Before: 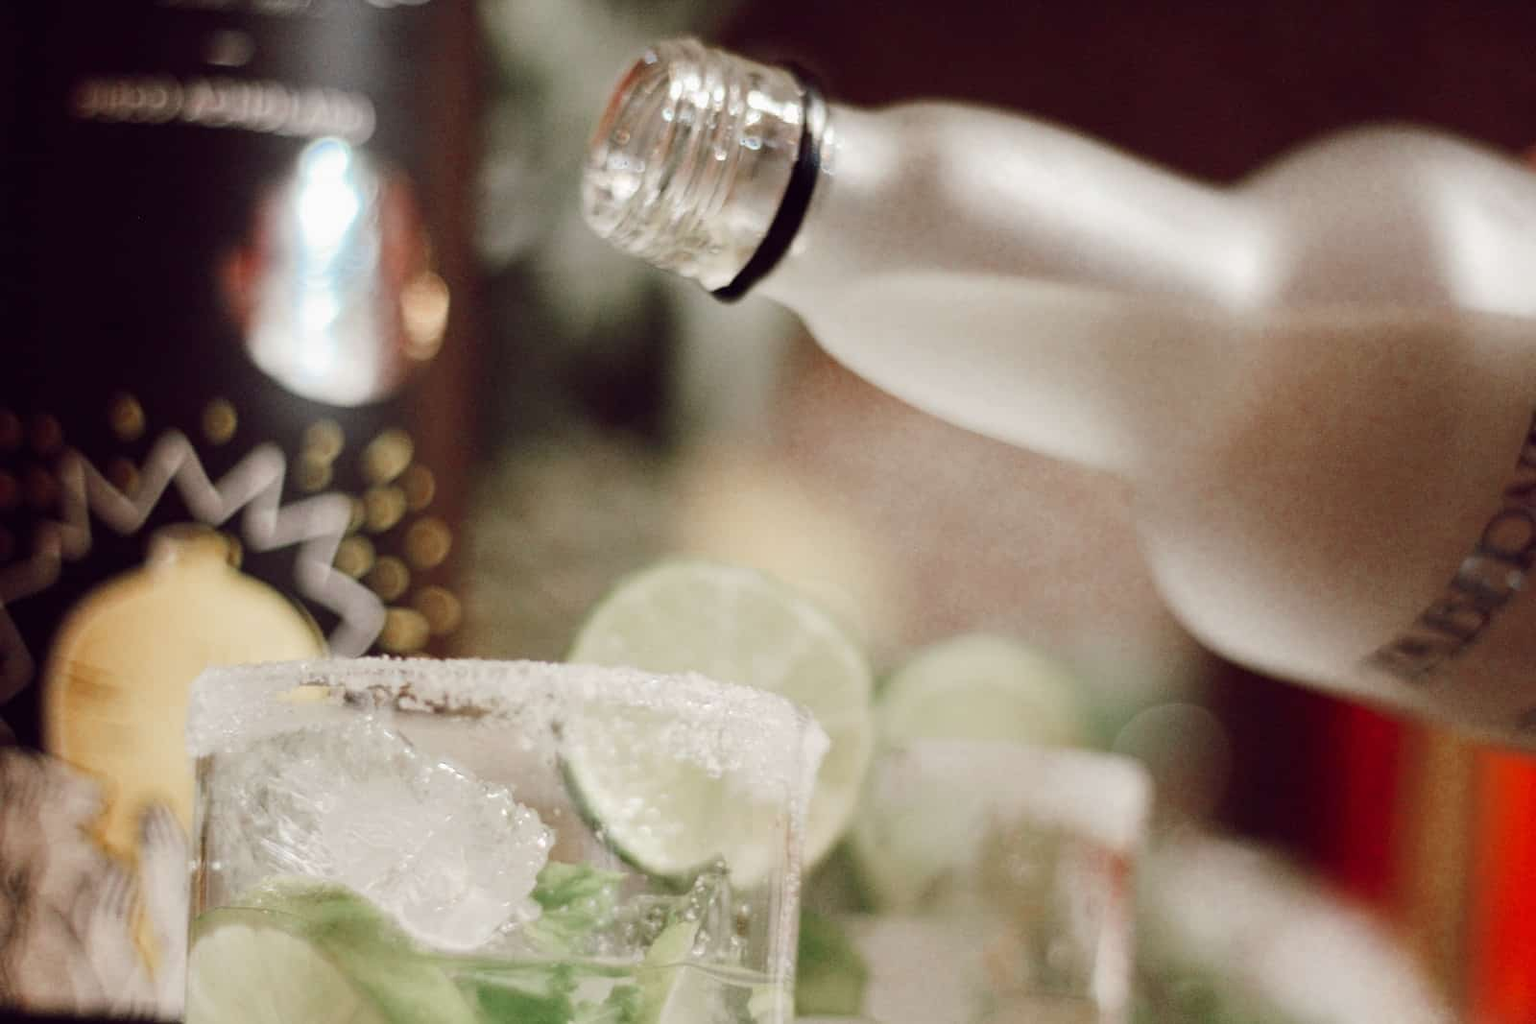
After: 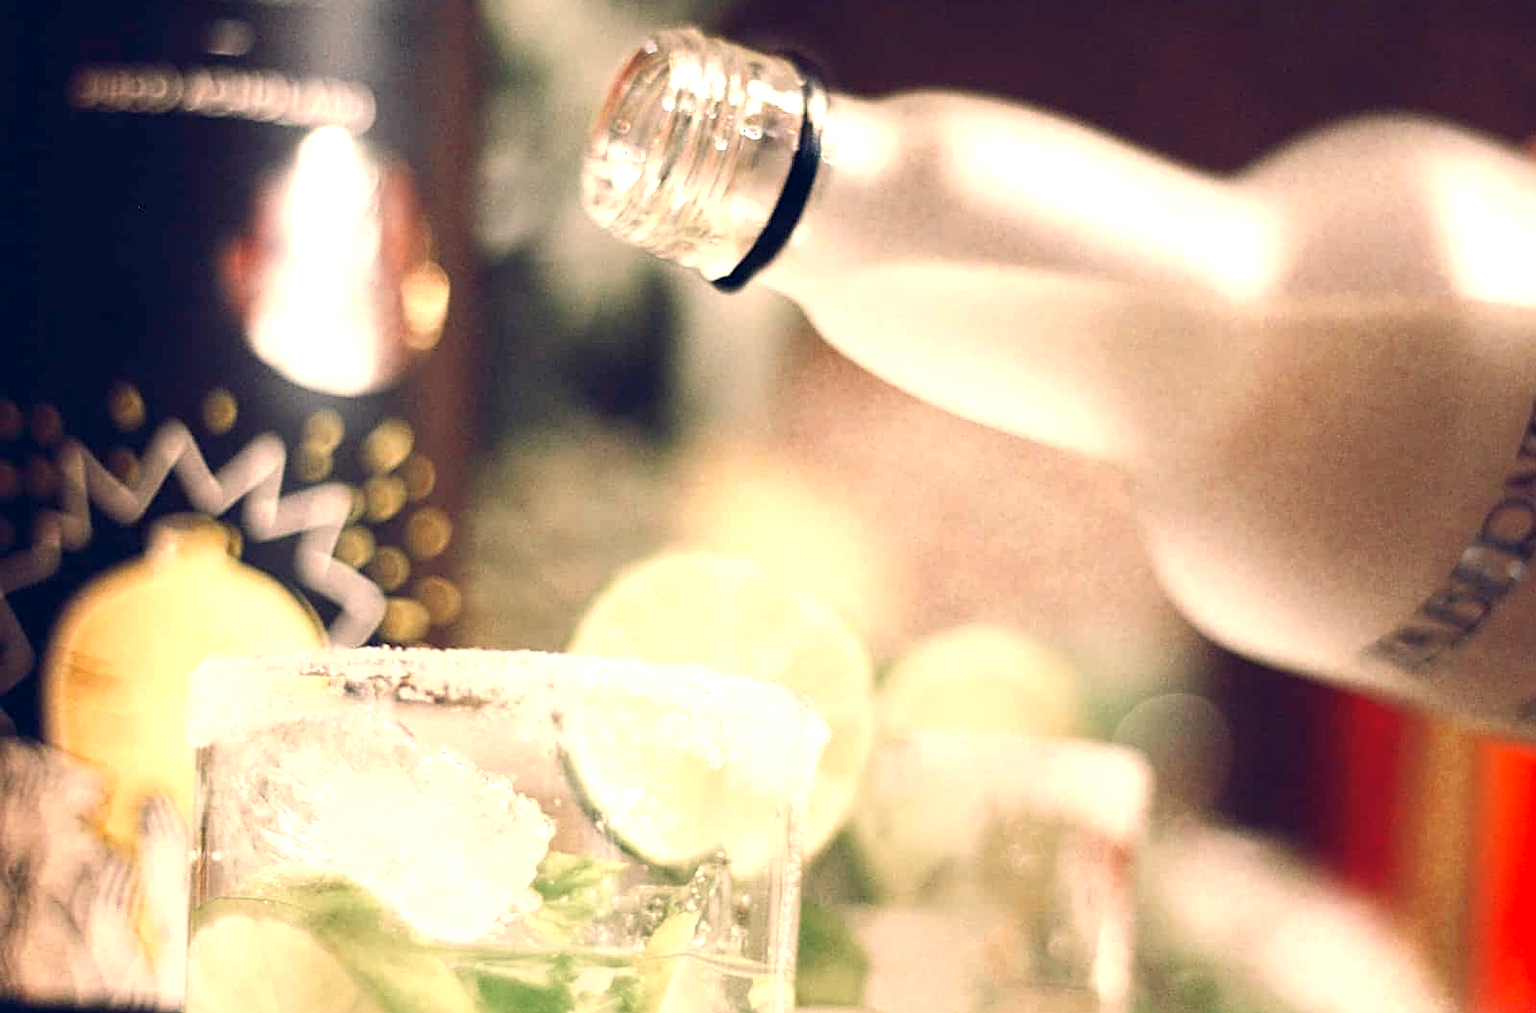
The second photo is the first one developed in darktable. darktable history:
sharpen: on, module defaults
exposure: black level correction 0, exposure 1 EV, compensate exposure bias true, compensate highlight preservation false
crop: top 1.049%, right 0.001%
color correction: highlights a* 10.32, highlights b* 14.66, shadows a* -9.59, shadows b* -15.02
